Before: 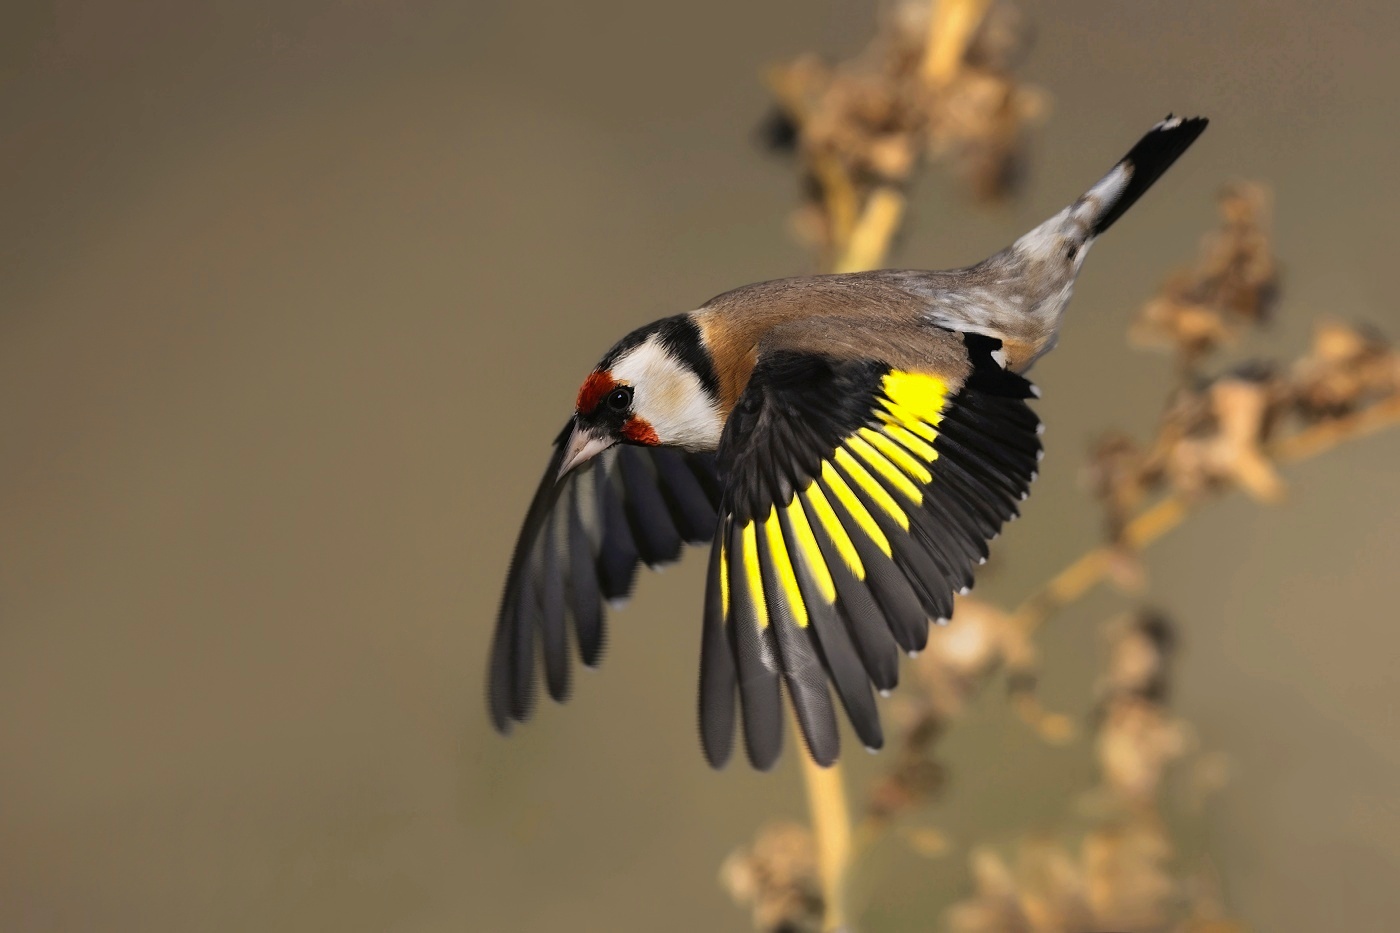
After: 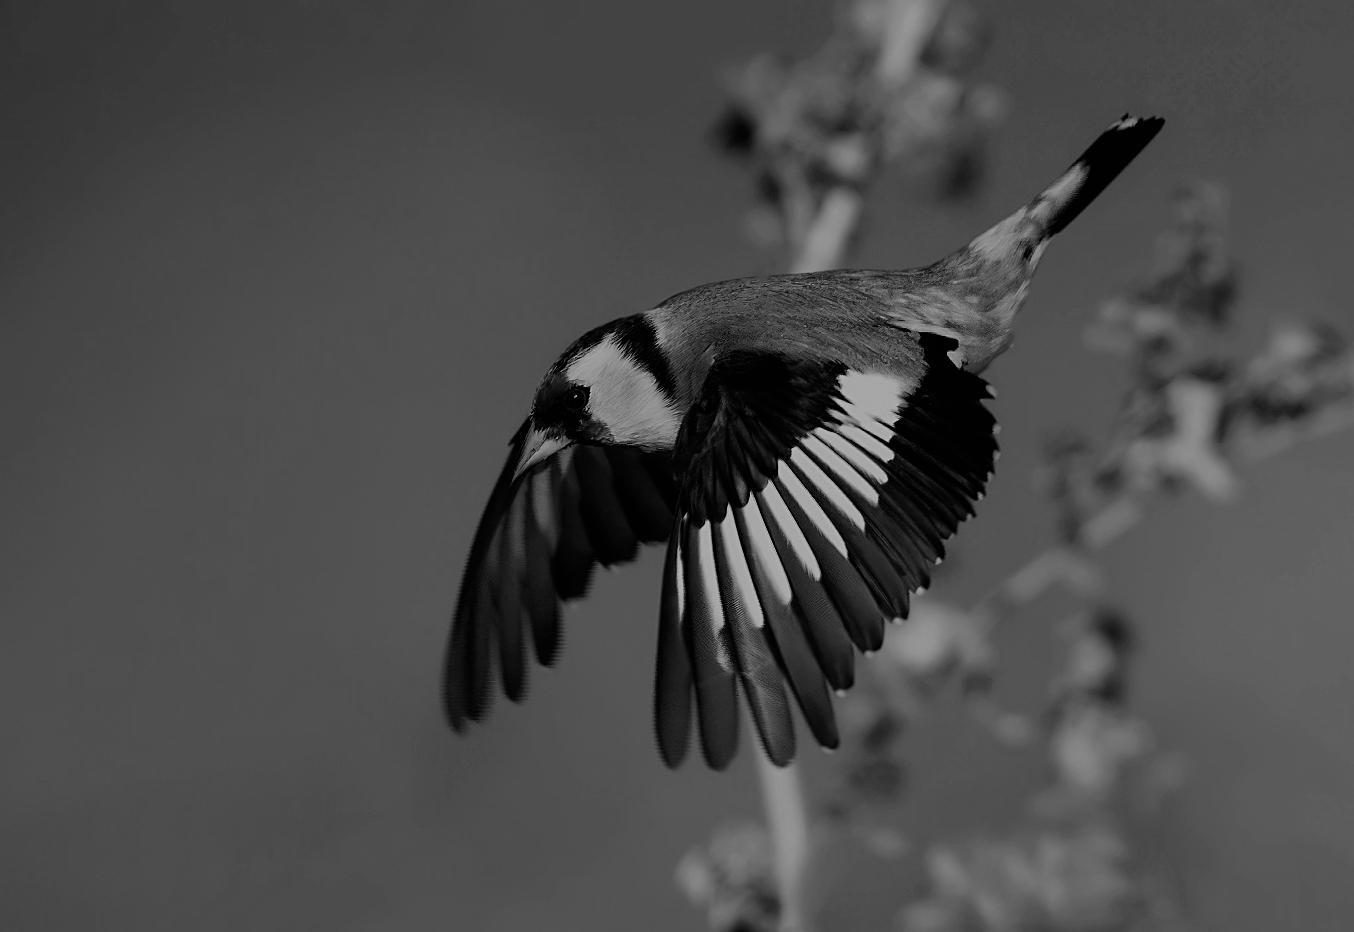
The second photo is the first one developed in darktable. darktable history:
exposure: exposure -1 EV, compensate highlight preservation false
filmic rgb: black relative exposure -7.65 EV, white relative exposure 4.56 EV, hardness 3.61
crop and rotate: left 3.238%
monochrome: a 32, b 64, size 2.3
sharpen: on, module defaults
